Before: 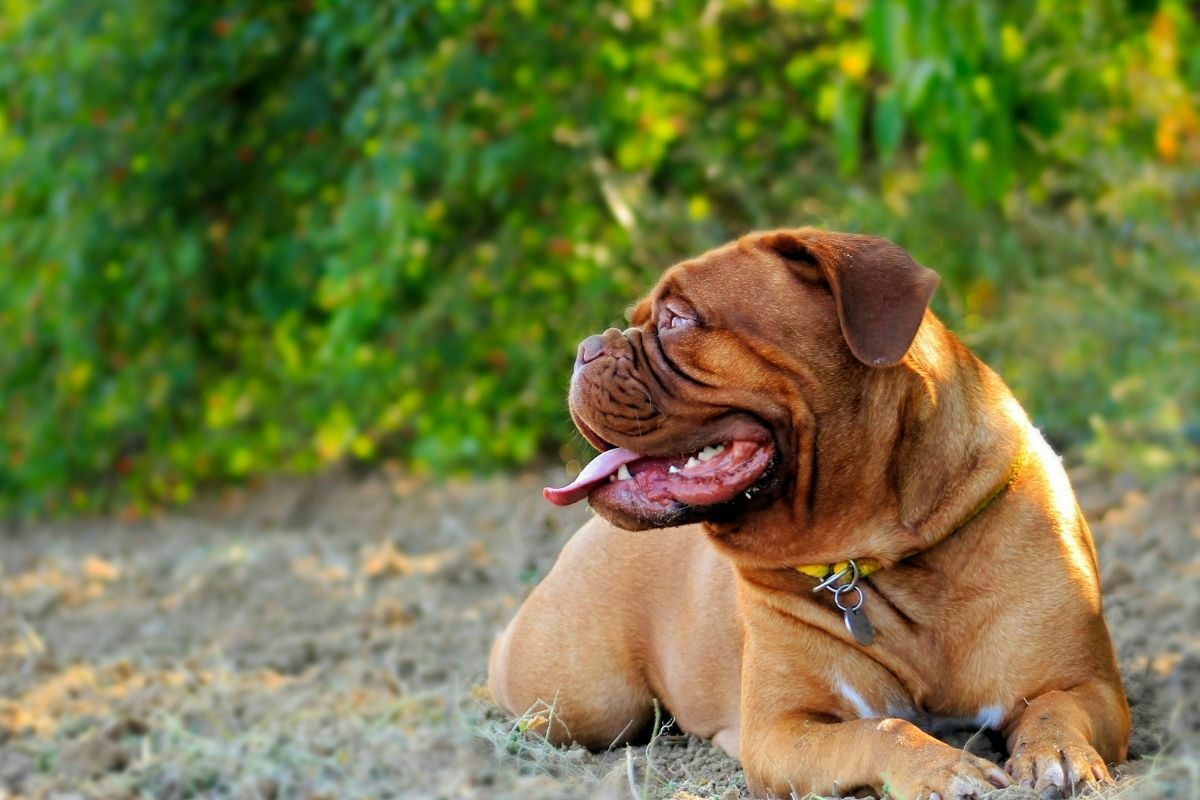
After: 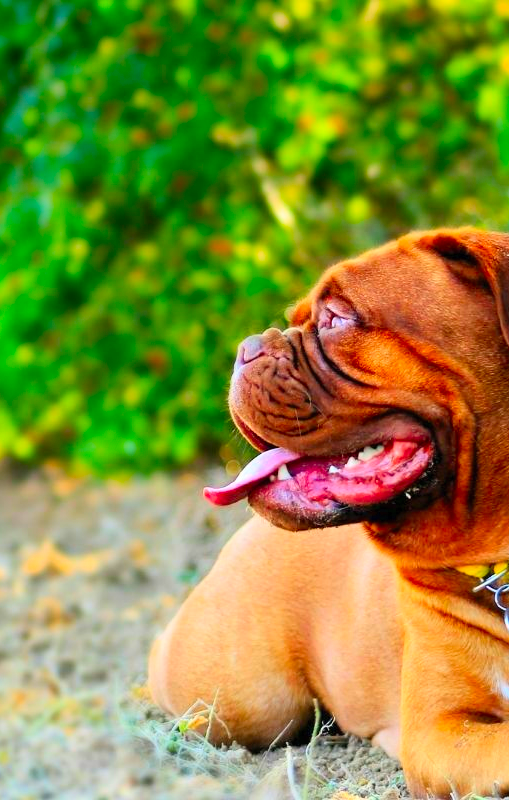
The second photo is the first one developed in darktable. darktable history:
contrast brightness saturation: contrast 0.201, brightness 0.196, saturation 0.806
crop: left 28.359%, right 29.161%
